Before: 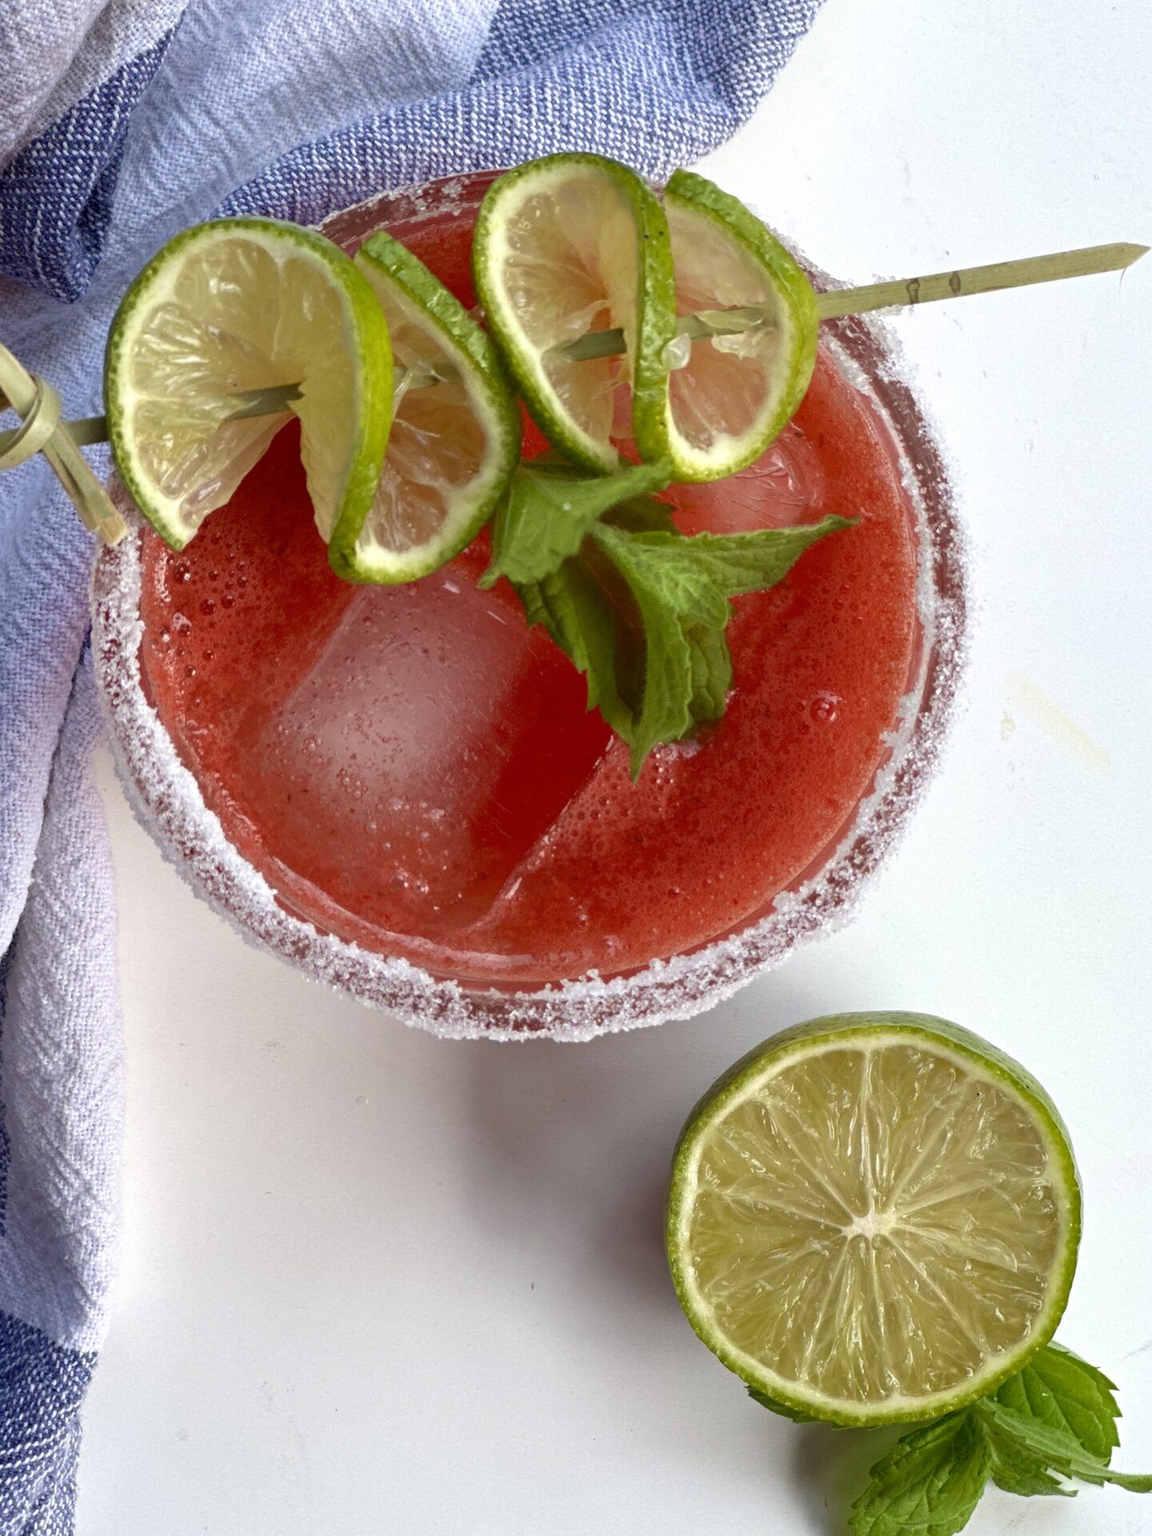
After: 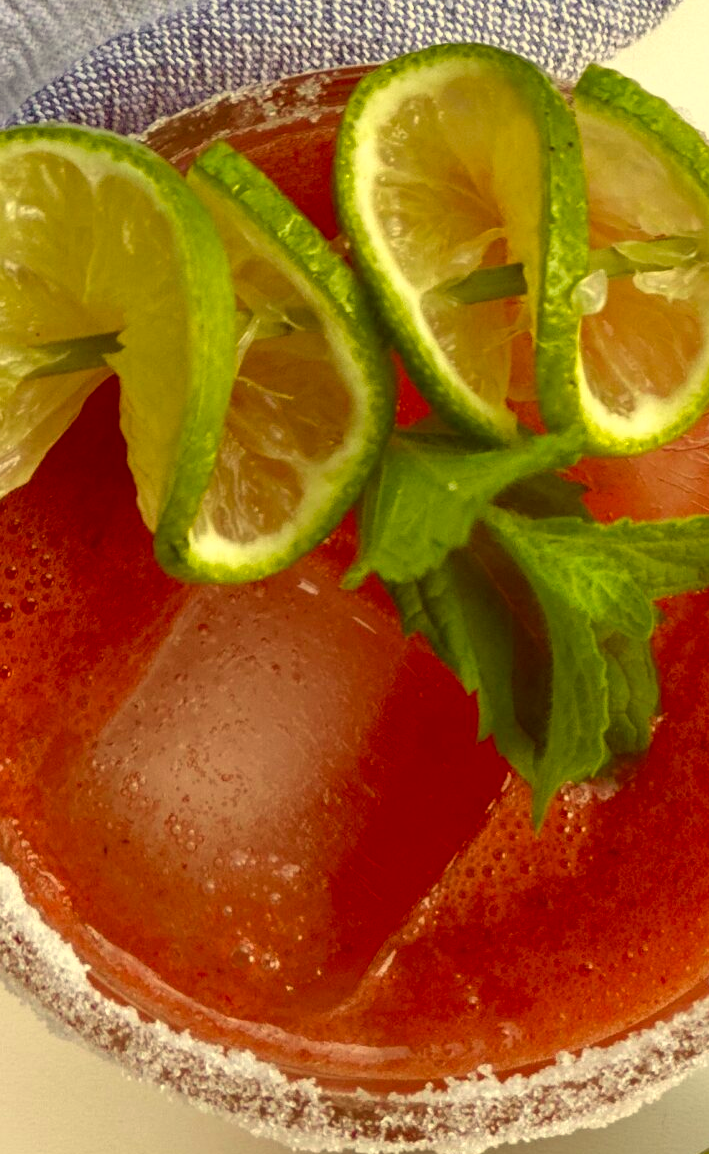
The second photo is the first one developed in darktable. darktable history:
crop: left 17.835%, top 7.675%, right 32.881%, bottom 32.213%
color correction: highlights a* 0.162, highlights b* 29.53, shadows a* -0.162, shadows b* 21.09
